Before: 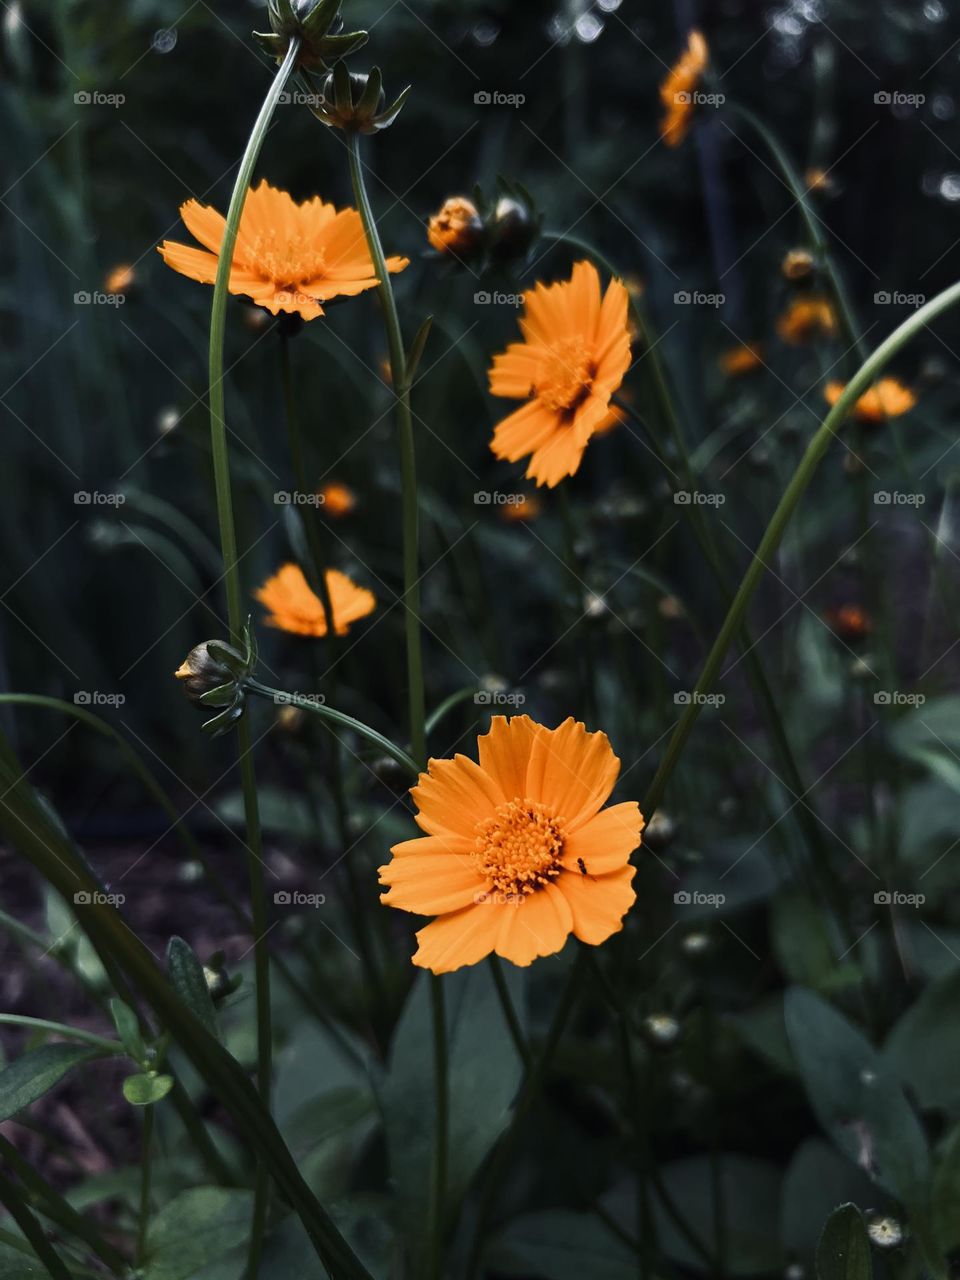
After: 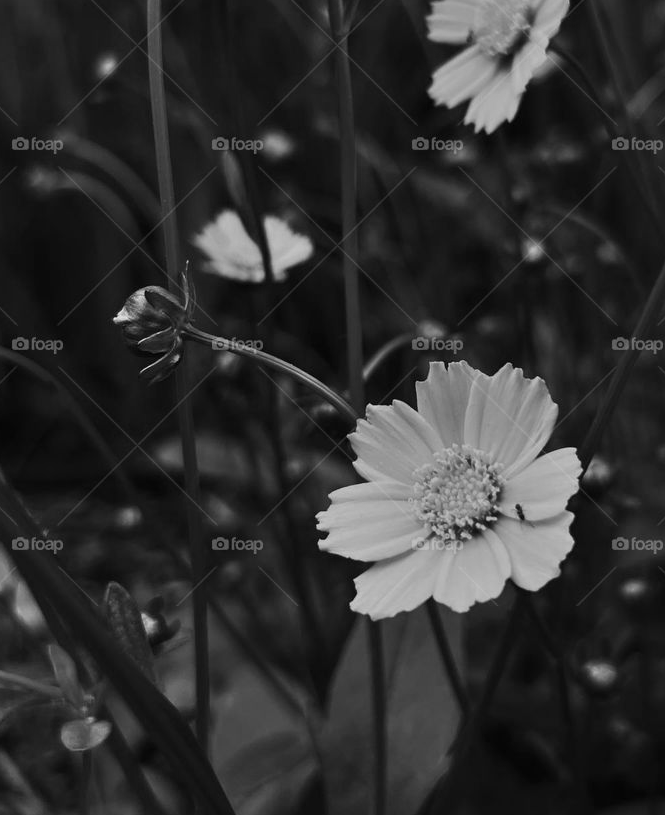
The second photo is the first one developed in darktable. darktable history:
monochrome: on, module defaults
crop: left 6.488%, top 27.668%, right 24.183%, bottom 8.656%
color correction: highlights a* 10.21, highlights b* 9.79, shadows a* 8.61, shadows b* 7.88, saturation 0.8
